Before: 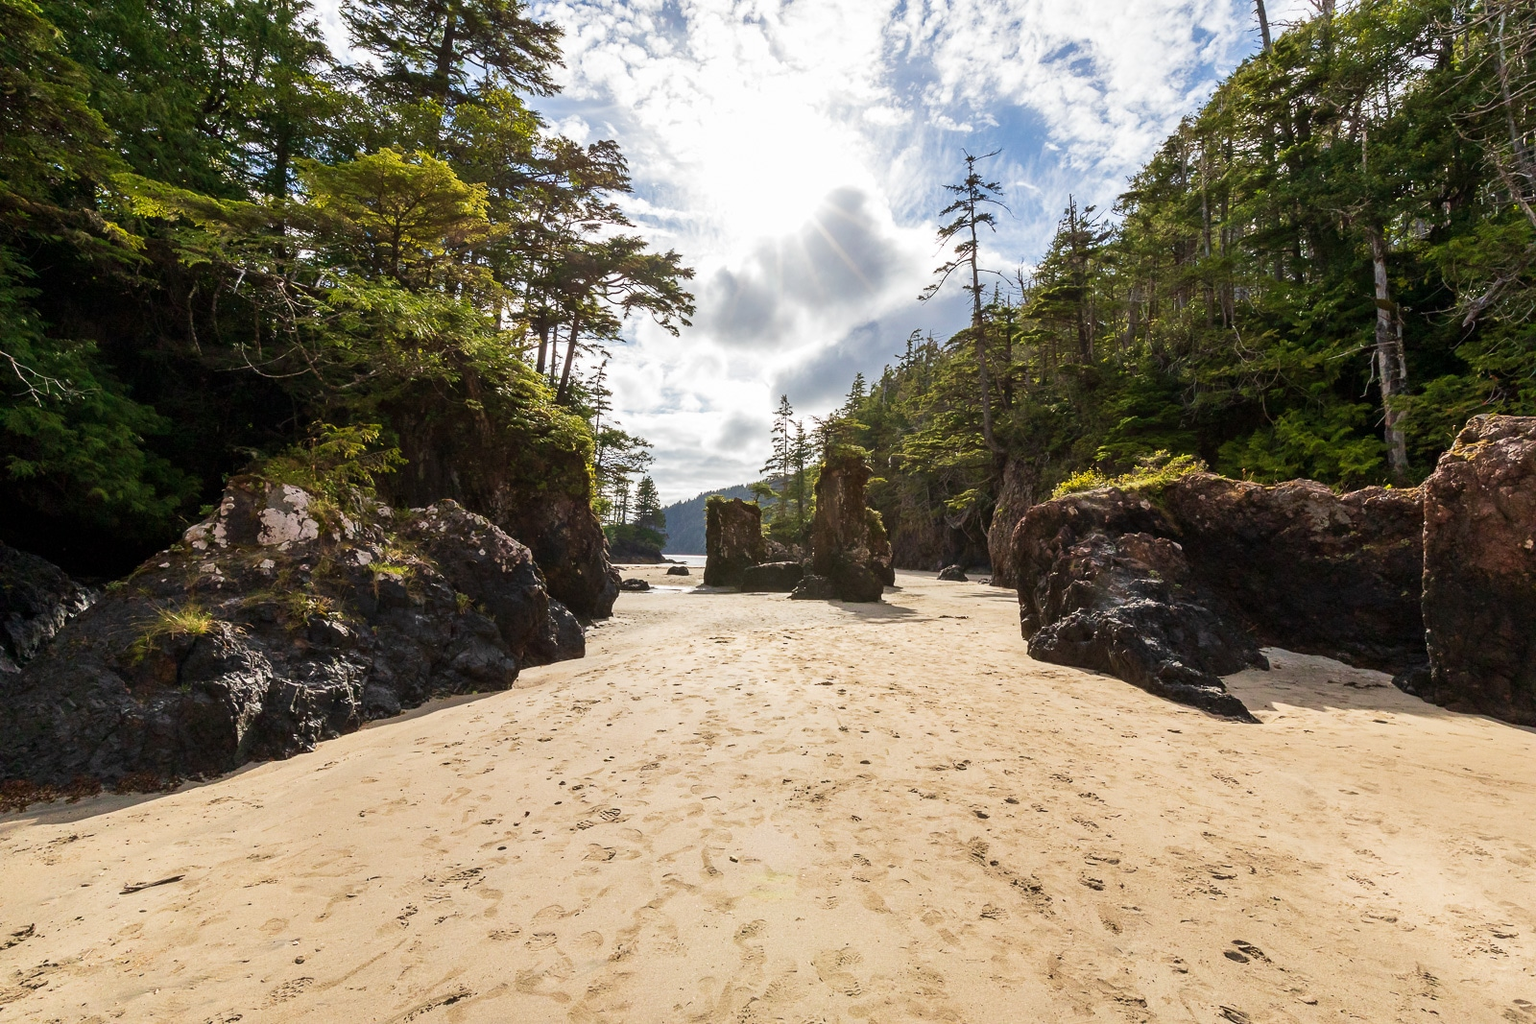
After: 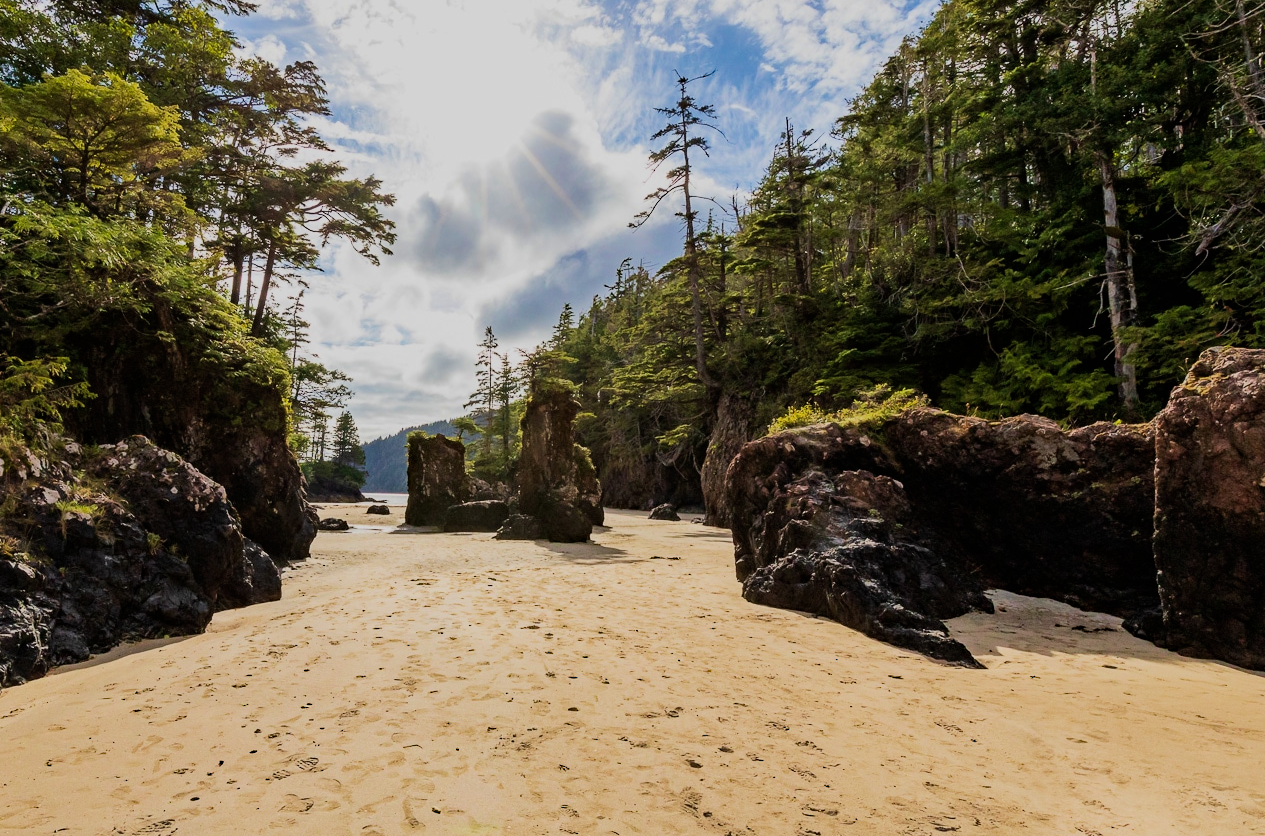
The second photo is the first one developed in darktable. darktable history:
crop and rotate: left 20.531%, top 8.007%, right 0.356%, bottom 13.595%
haze removal: strength 0.302, distance 0.248, compatibility mode true, adaptive false
filmic rgb: black relative exposure -7.65 EV, white relative exposure 4.56 EV, threshold 5.99 EV, hardness 3.61, color science v6 (2022), enable highlight reconstruction true
velvia: strength 17.24%
